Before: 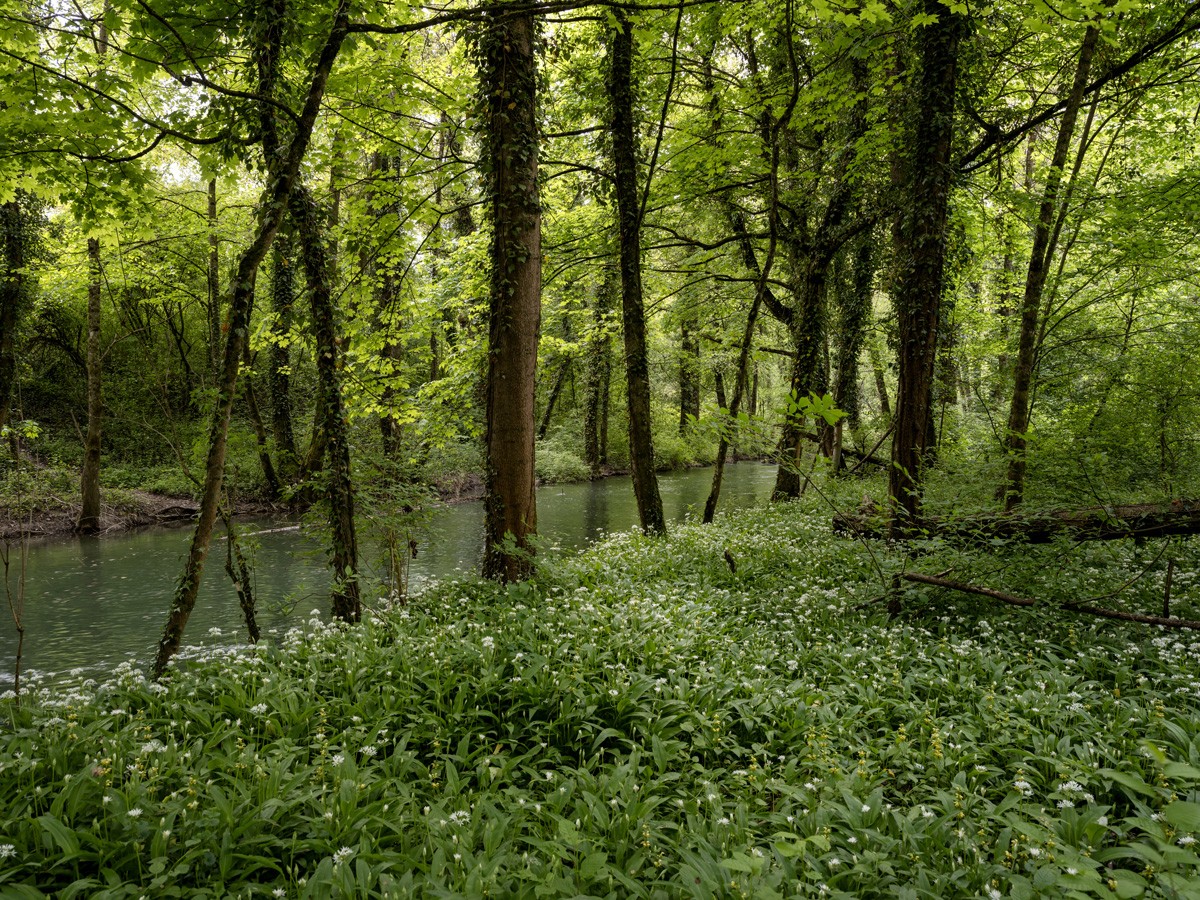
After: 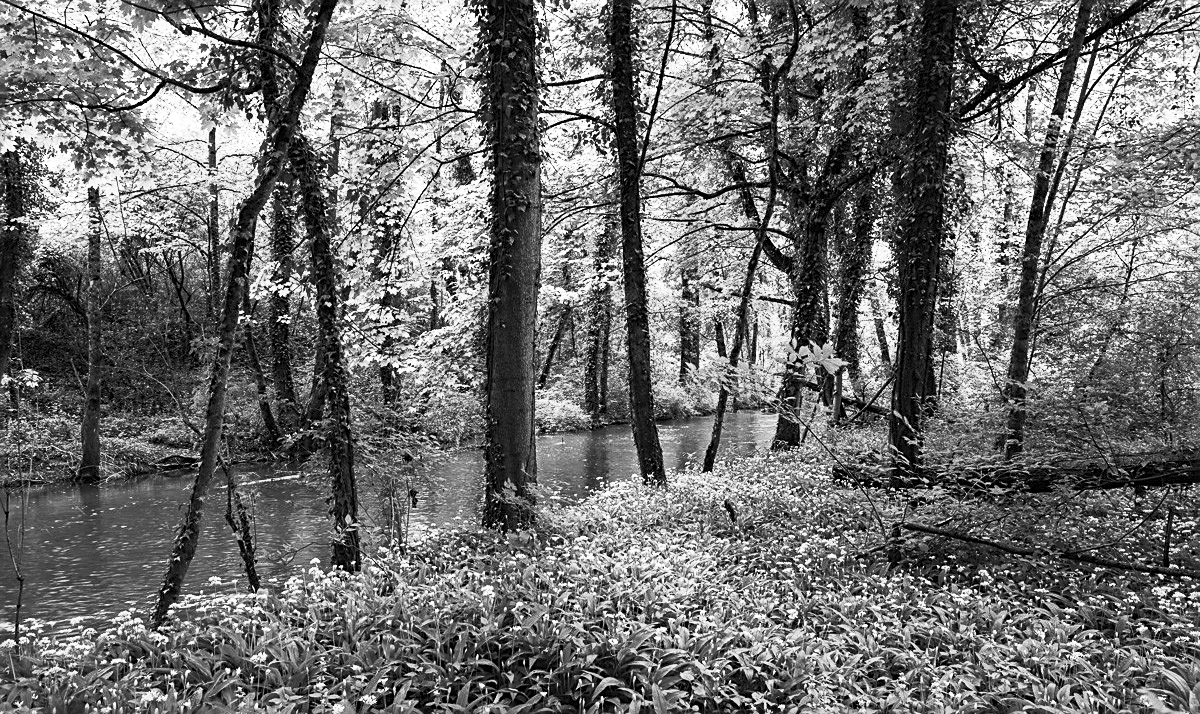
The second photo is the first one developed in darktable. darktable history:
sharpen: on, module defaults
color zones: curves: ch1 [(0.25, 0.5) (0.747, 0.71)]
crop and rotate: top 5.667%, bottom 14.937%
contrast brightness saturation: contrast 0.53, brightness 0.47, saturation -1
